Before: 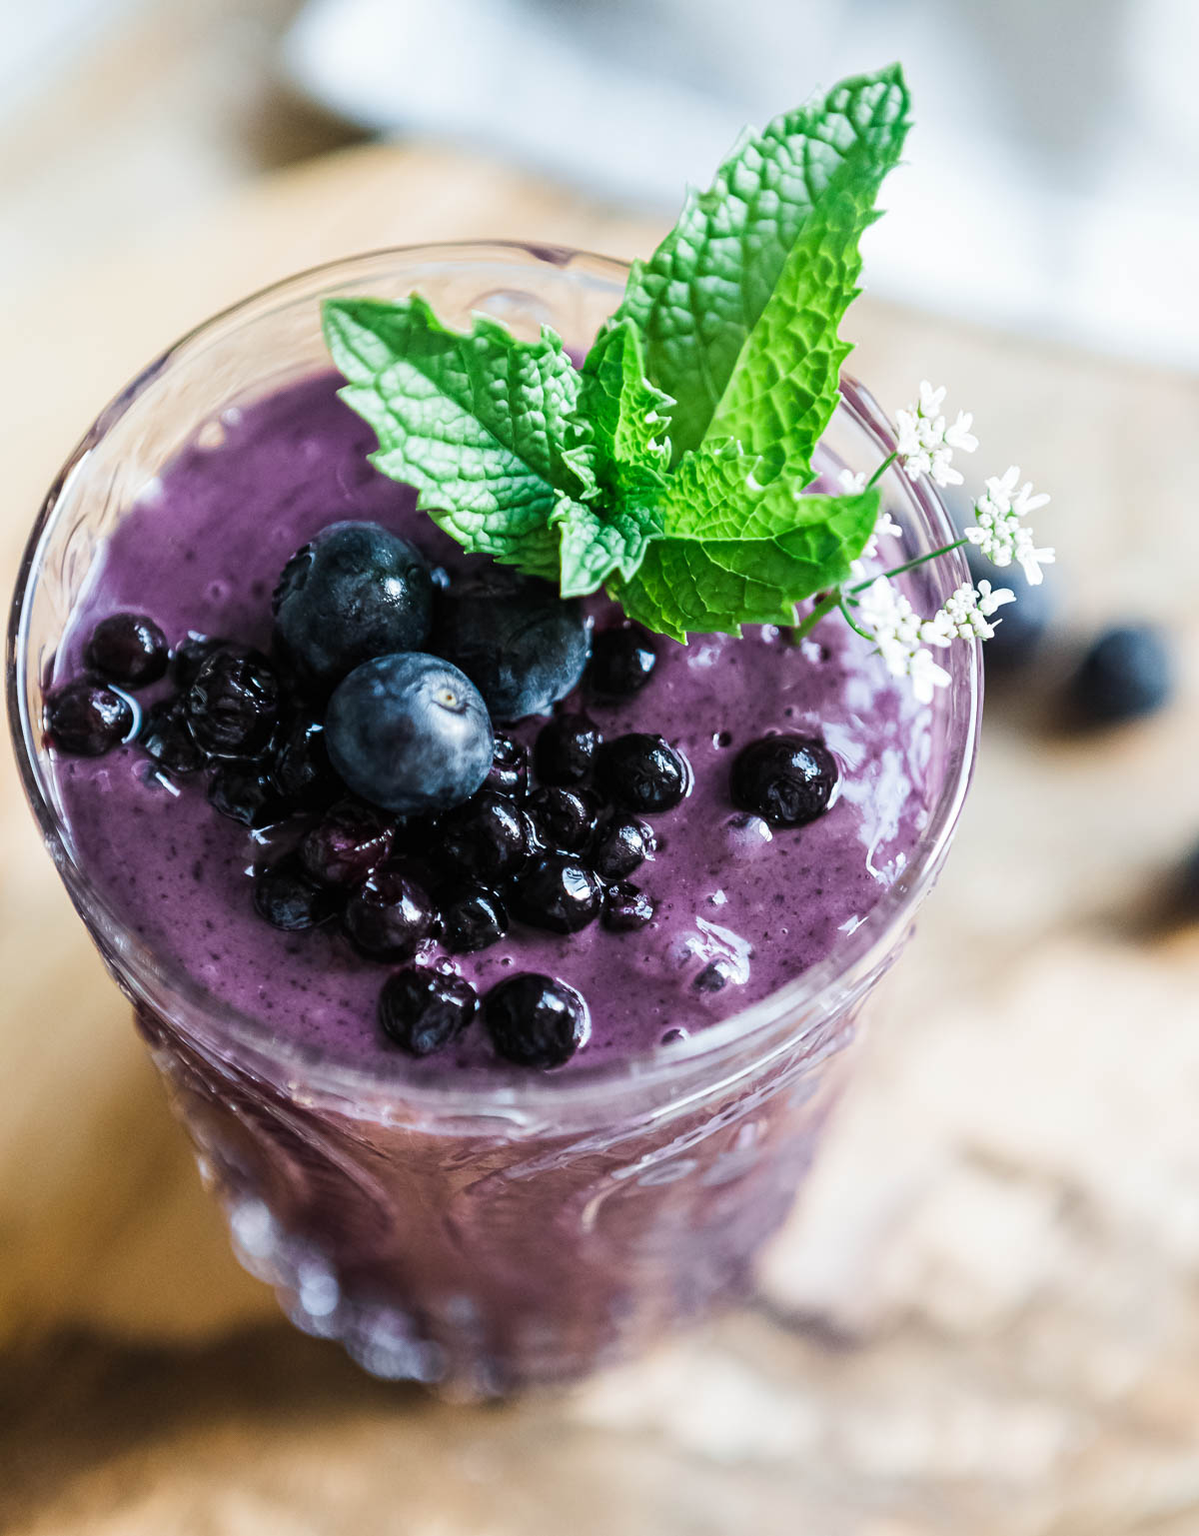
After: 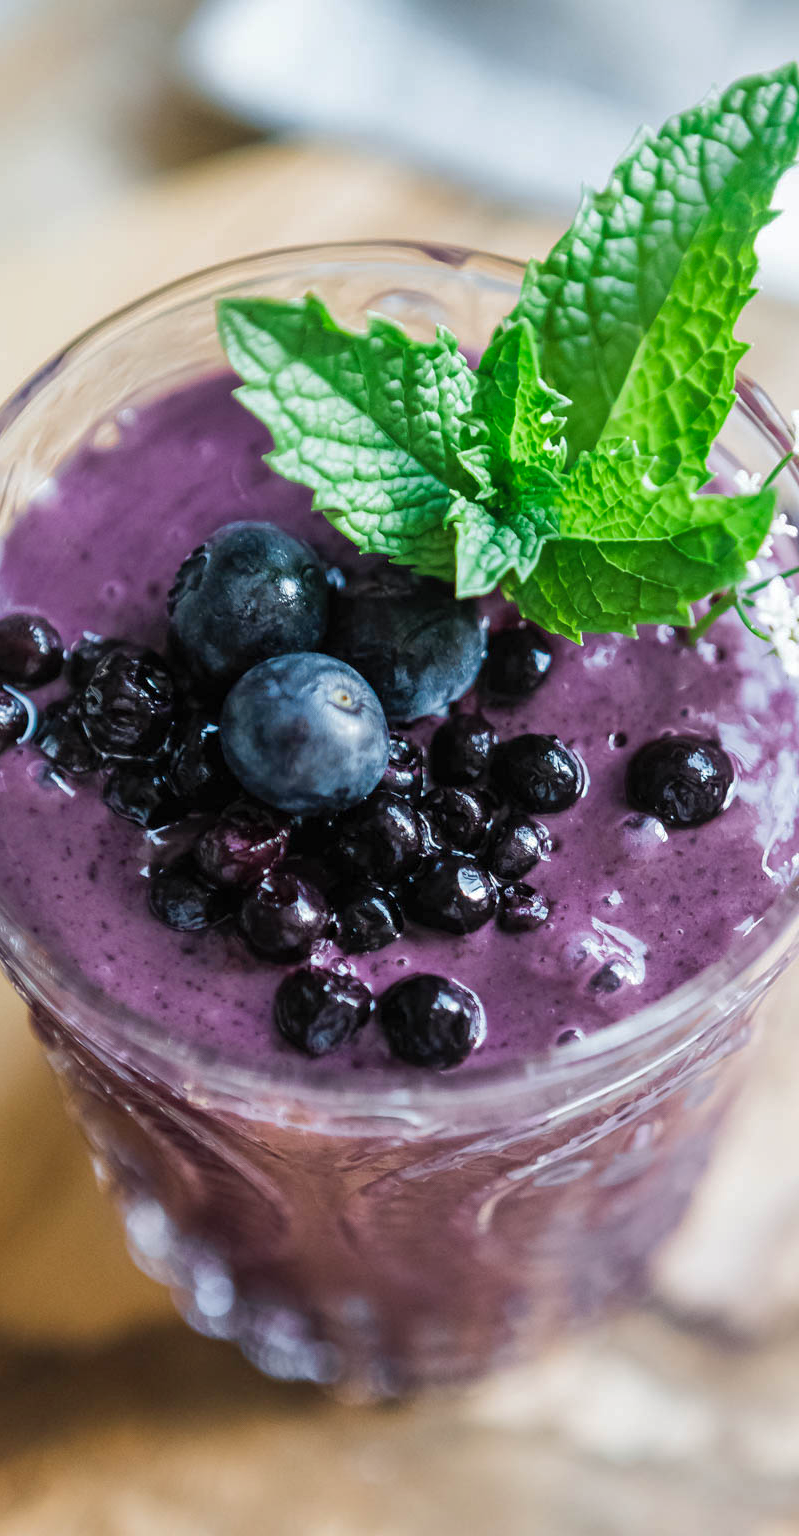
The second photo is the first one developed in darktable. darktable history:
shadows and highlights: on, module defaults
crop and rotate: left 8.786%, right 24.548%
